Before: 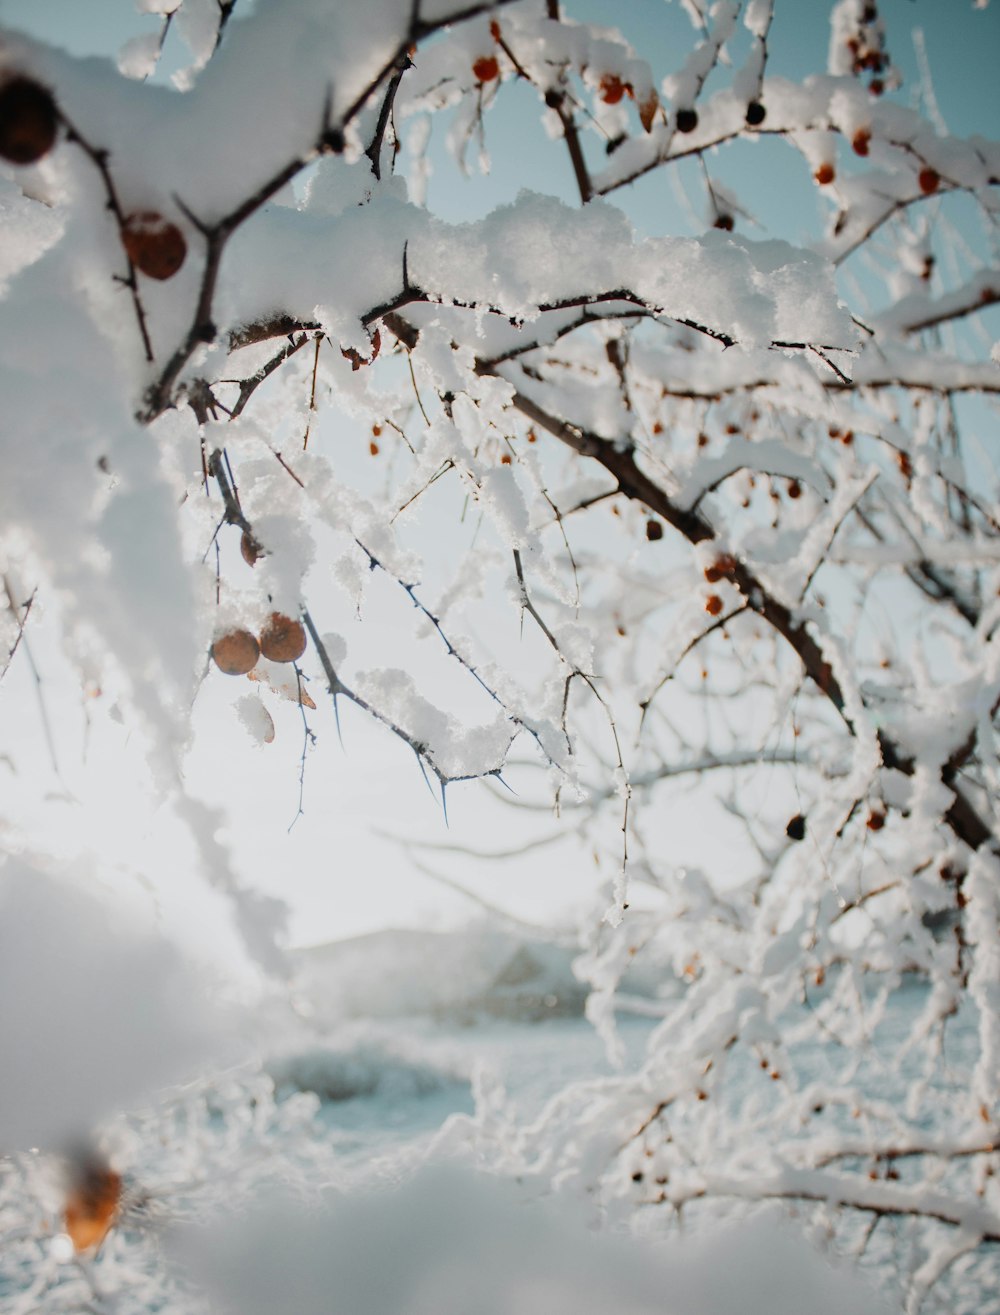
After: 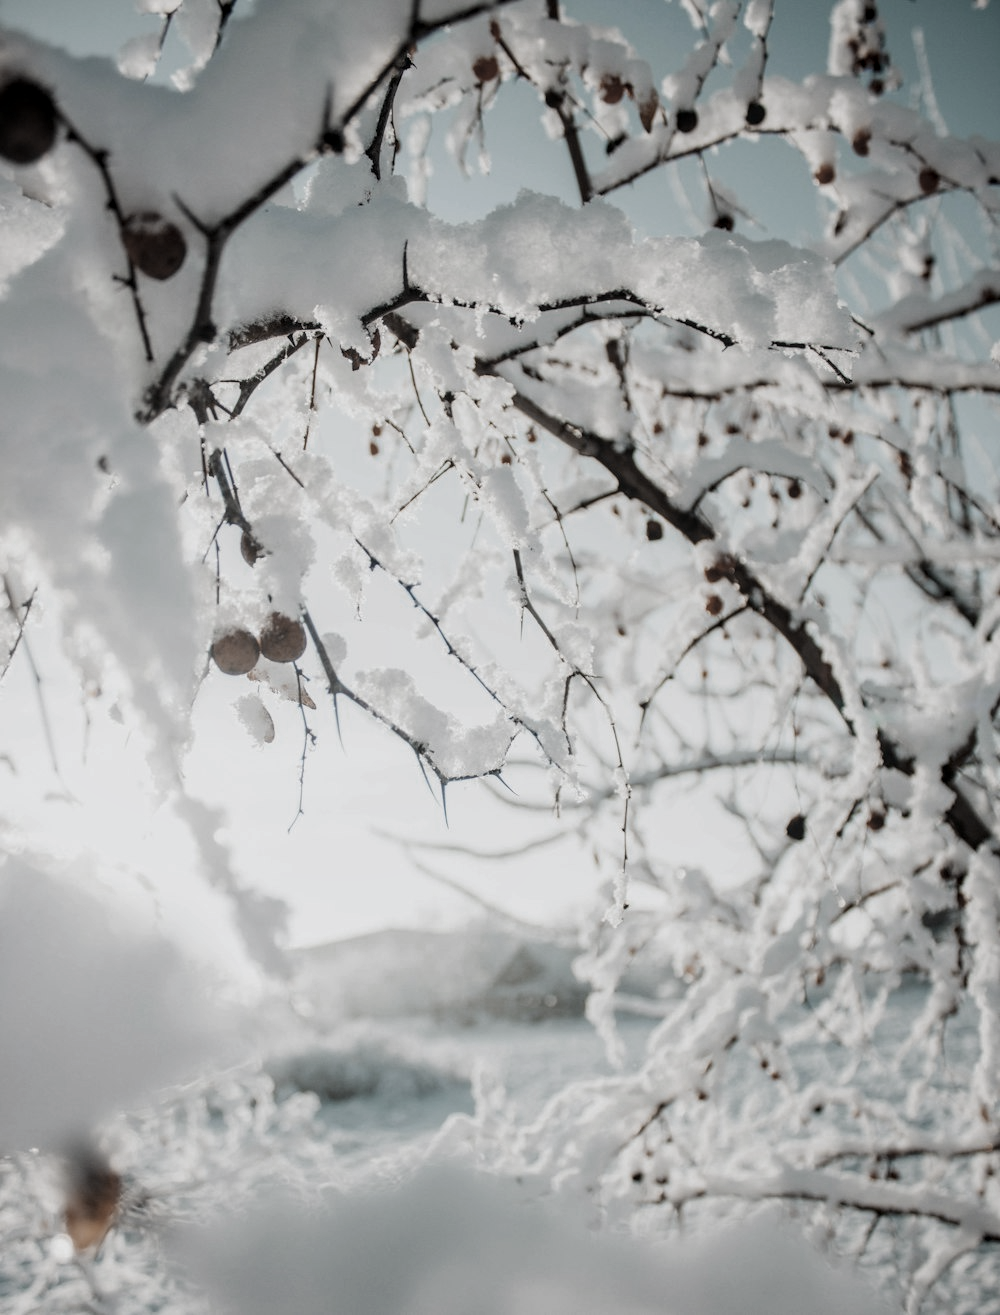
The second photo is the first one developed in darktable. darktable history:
local contrast: on, module defaults
color zones: curves: ch0 [(0, 0.487) (0.241, 0.395) (0.434, 0.373) (0.658, 0.412) (0.838, 0.487)]; ch1 [(0, 0) (0.053, 0.053) (0.211, 0.202) (0.579, 0.259) (0.781, 0.241)]
